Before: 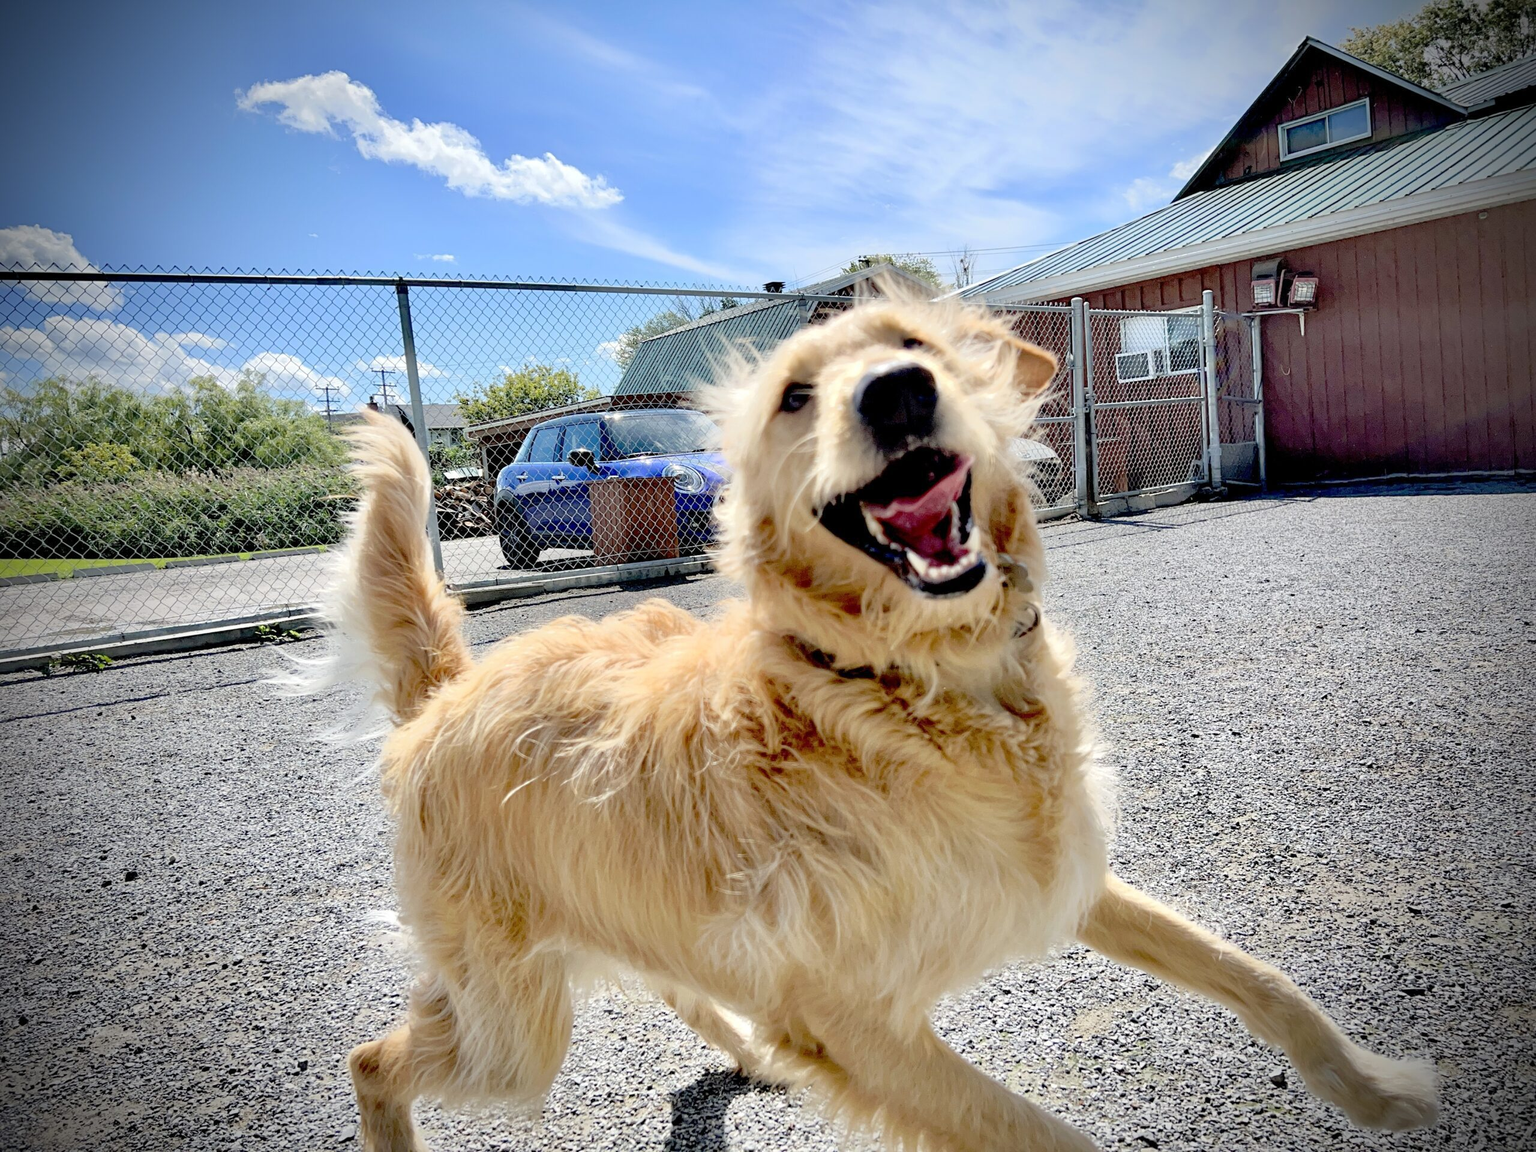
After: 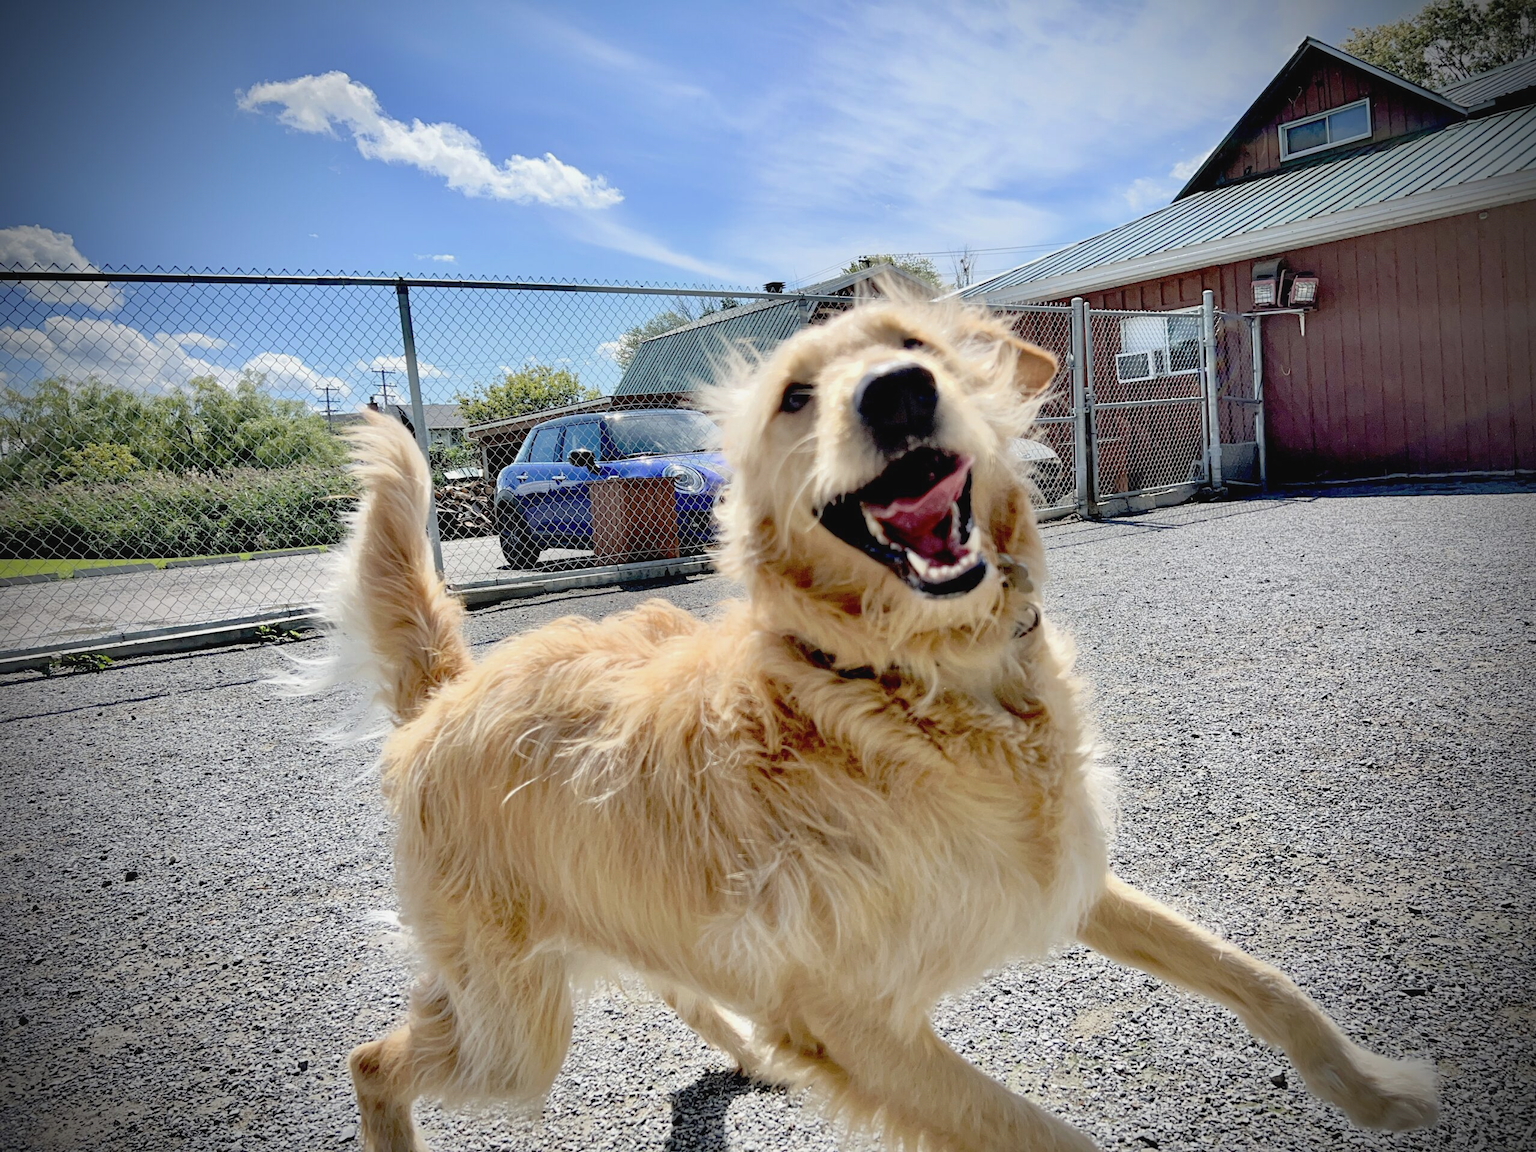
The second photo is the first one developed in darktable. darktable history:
contrast brightness saturation: contrast -0.073, brightness -0.038, saturation -0.106
